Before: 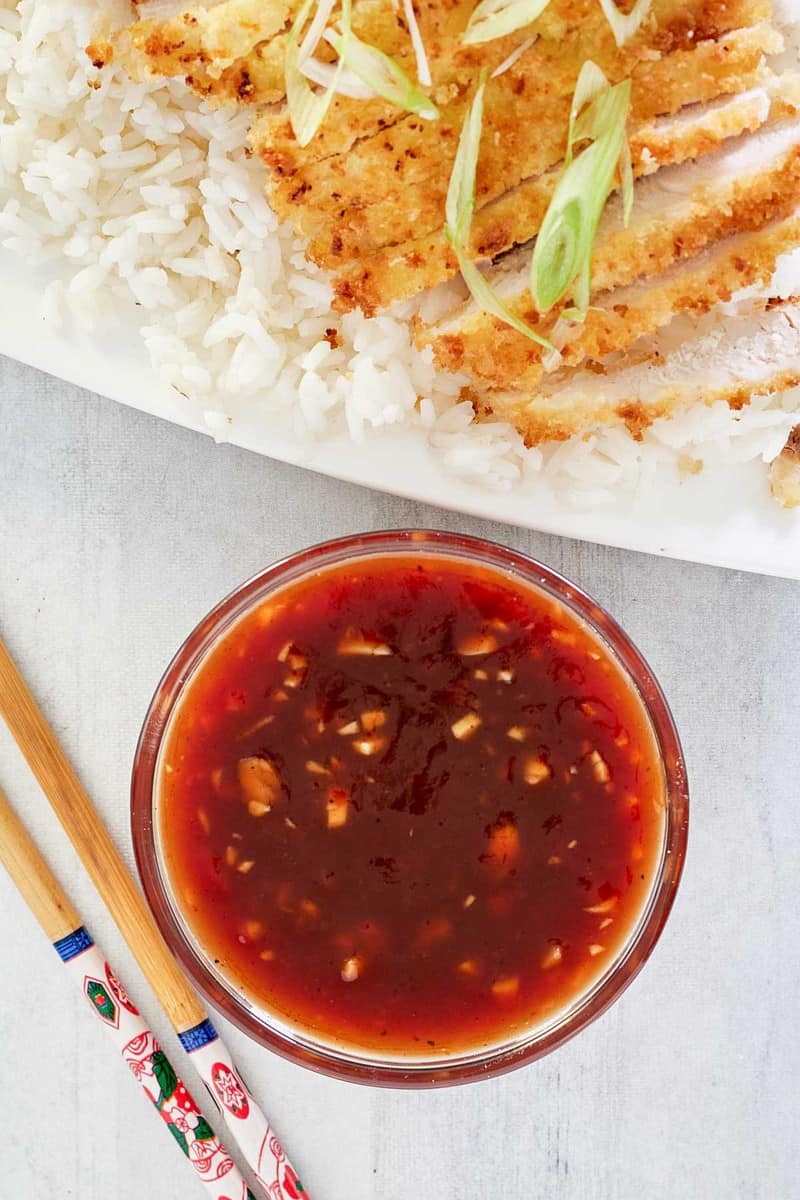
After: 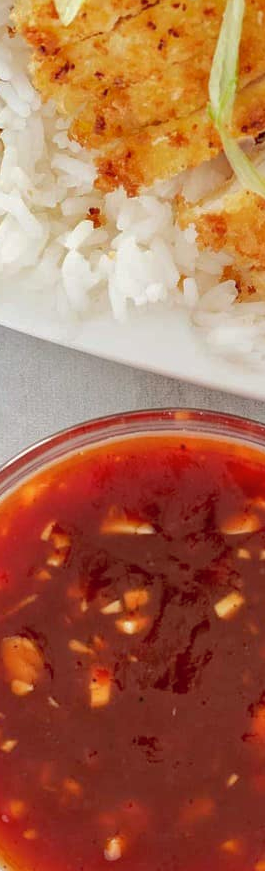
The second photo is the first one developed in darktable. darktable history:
shadows and highlights: highlights color adjustment 39.86%
crop and rotate: left 29.805%, top 10.162%, right 37.036%, bottom 17.187%
